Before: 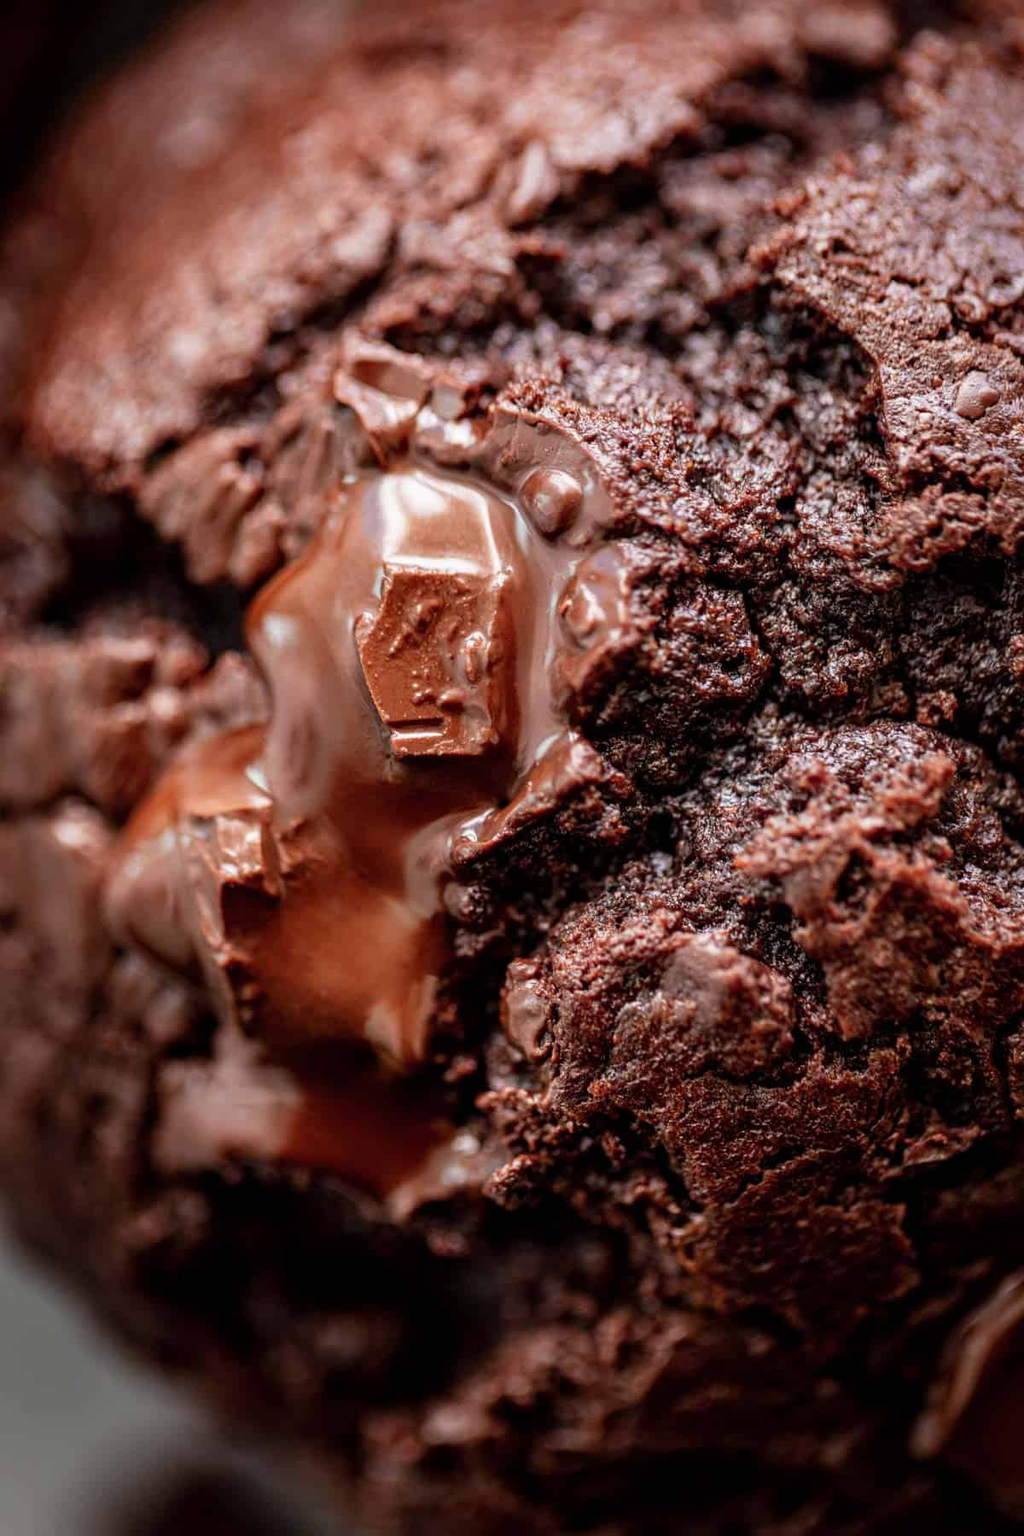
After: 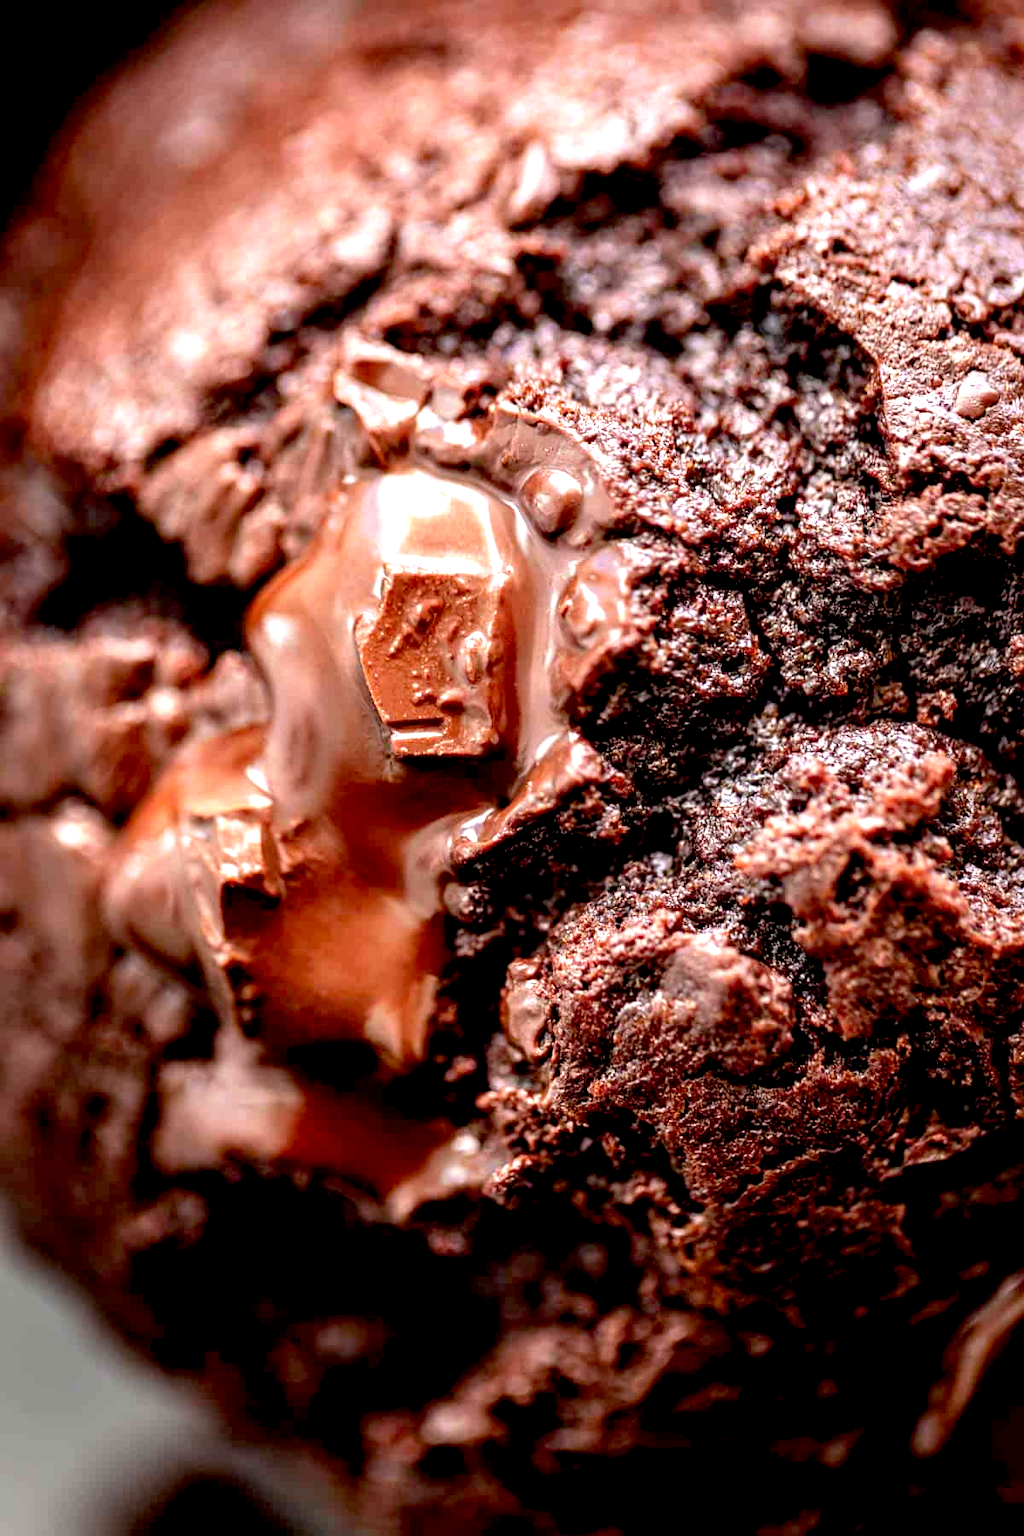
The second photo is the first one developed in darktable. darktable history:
exposure: black level correction 0.008, exposure 0.988 EV, compensate exposure bias true, compensate highlight preservation false
